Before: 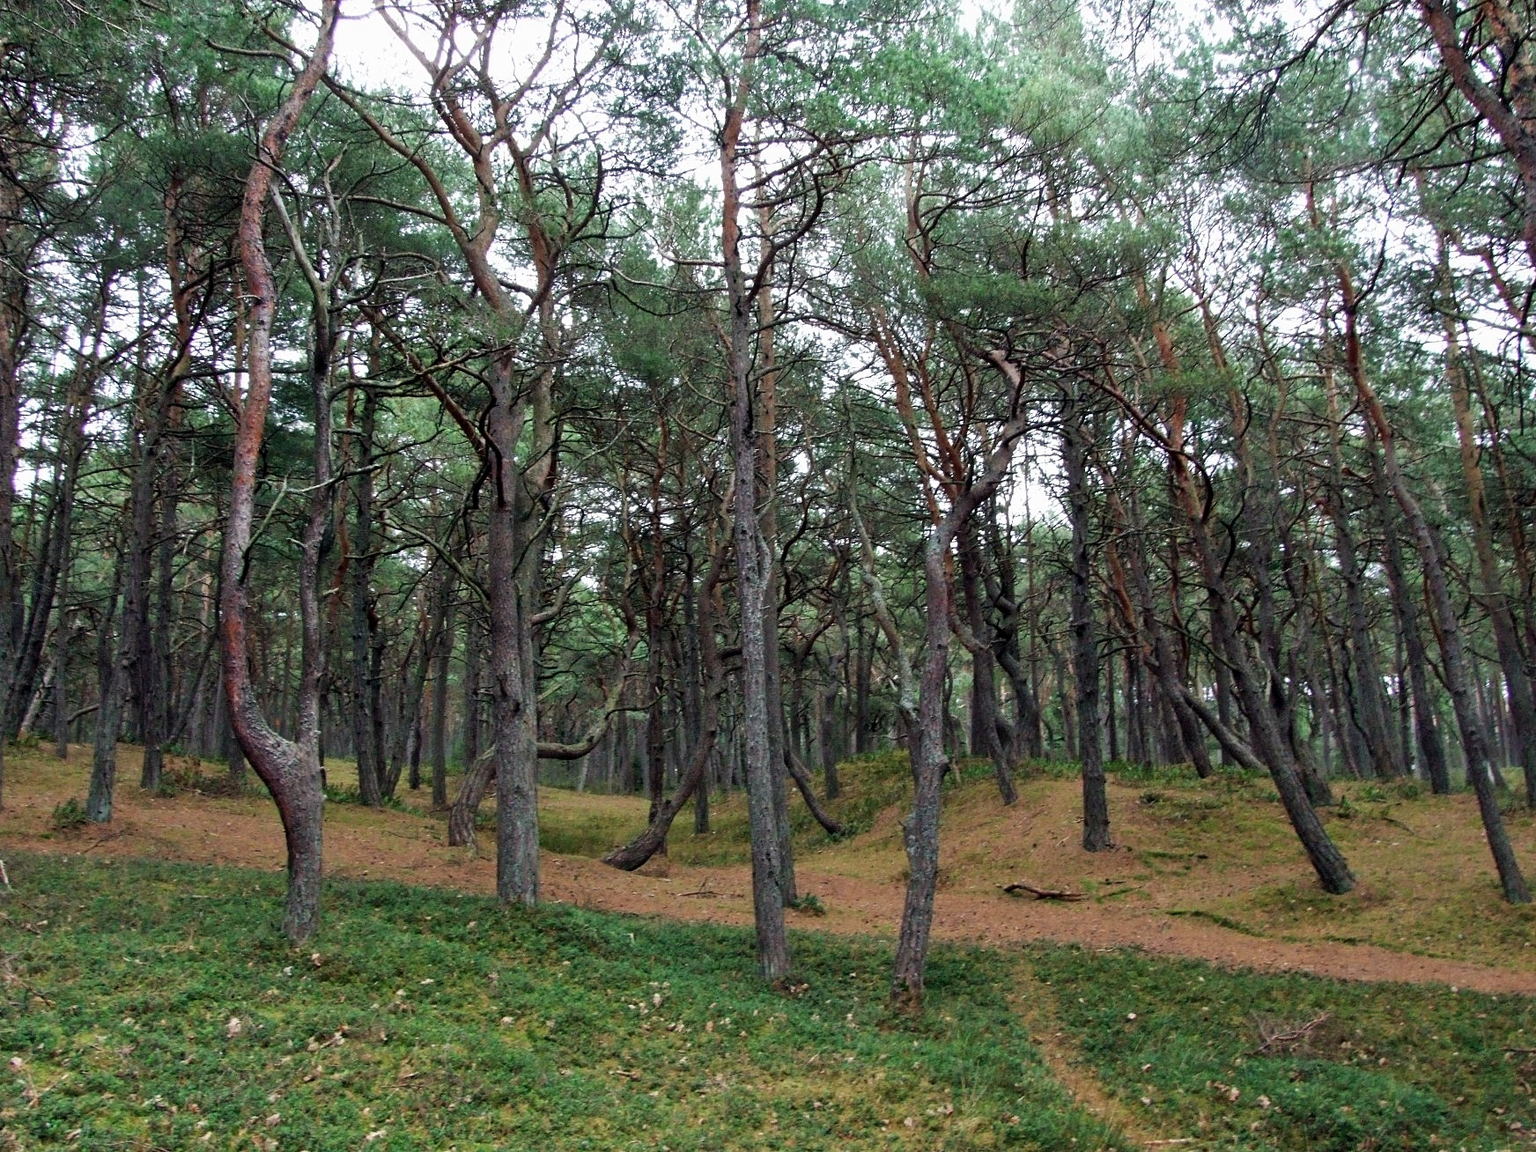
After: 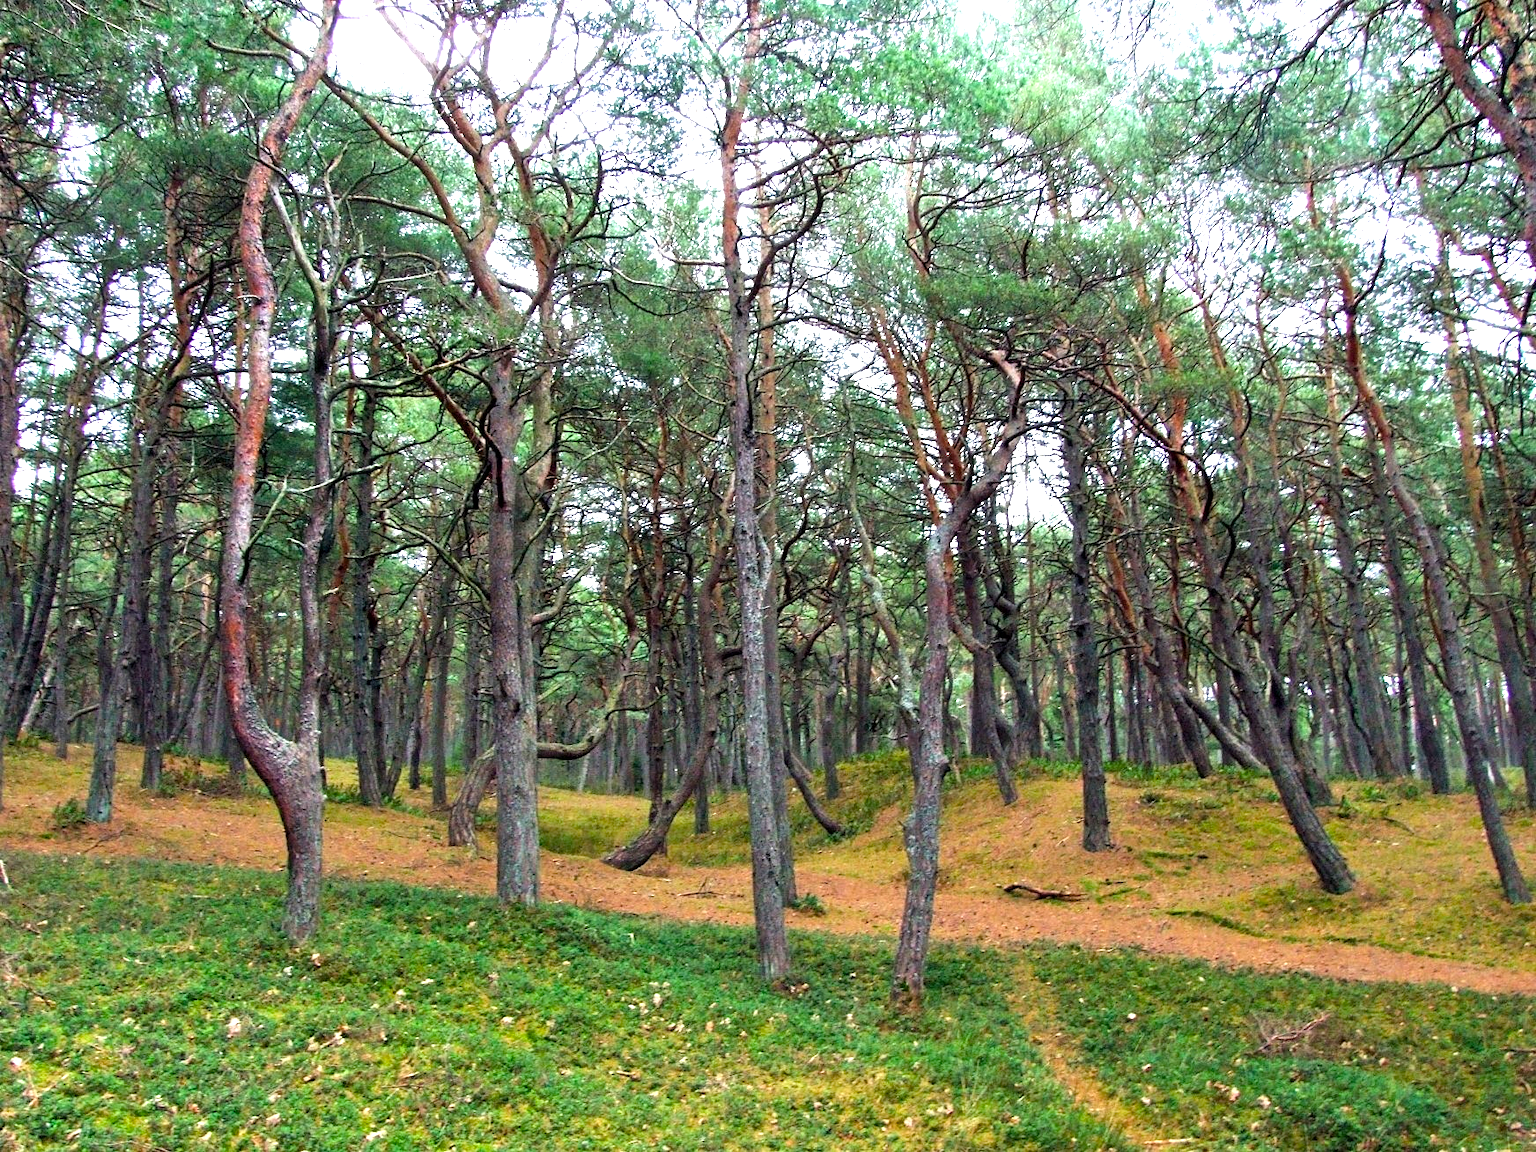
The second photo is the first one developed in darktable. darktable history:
color balance rgb: perceptual saturation grading › global saturation 25%, global vibrance 20%
exposure: exposure 1.061 EV, compensate highlight preservation false
